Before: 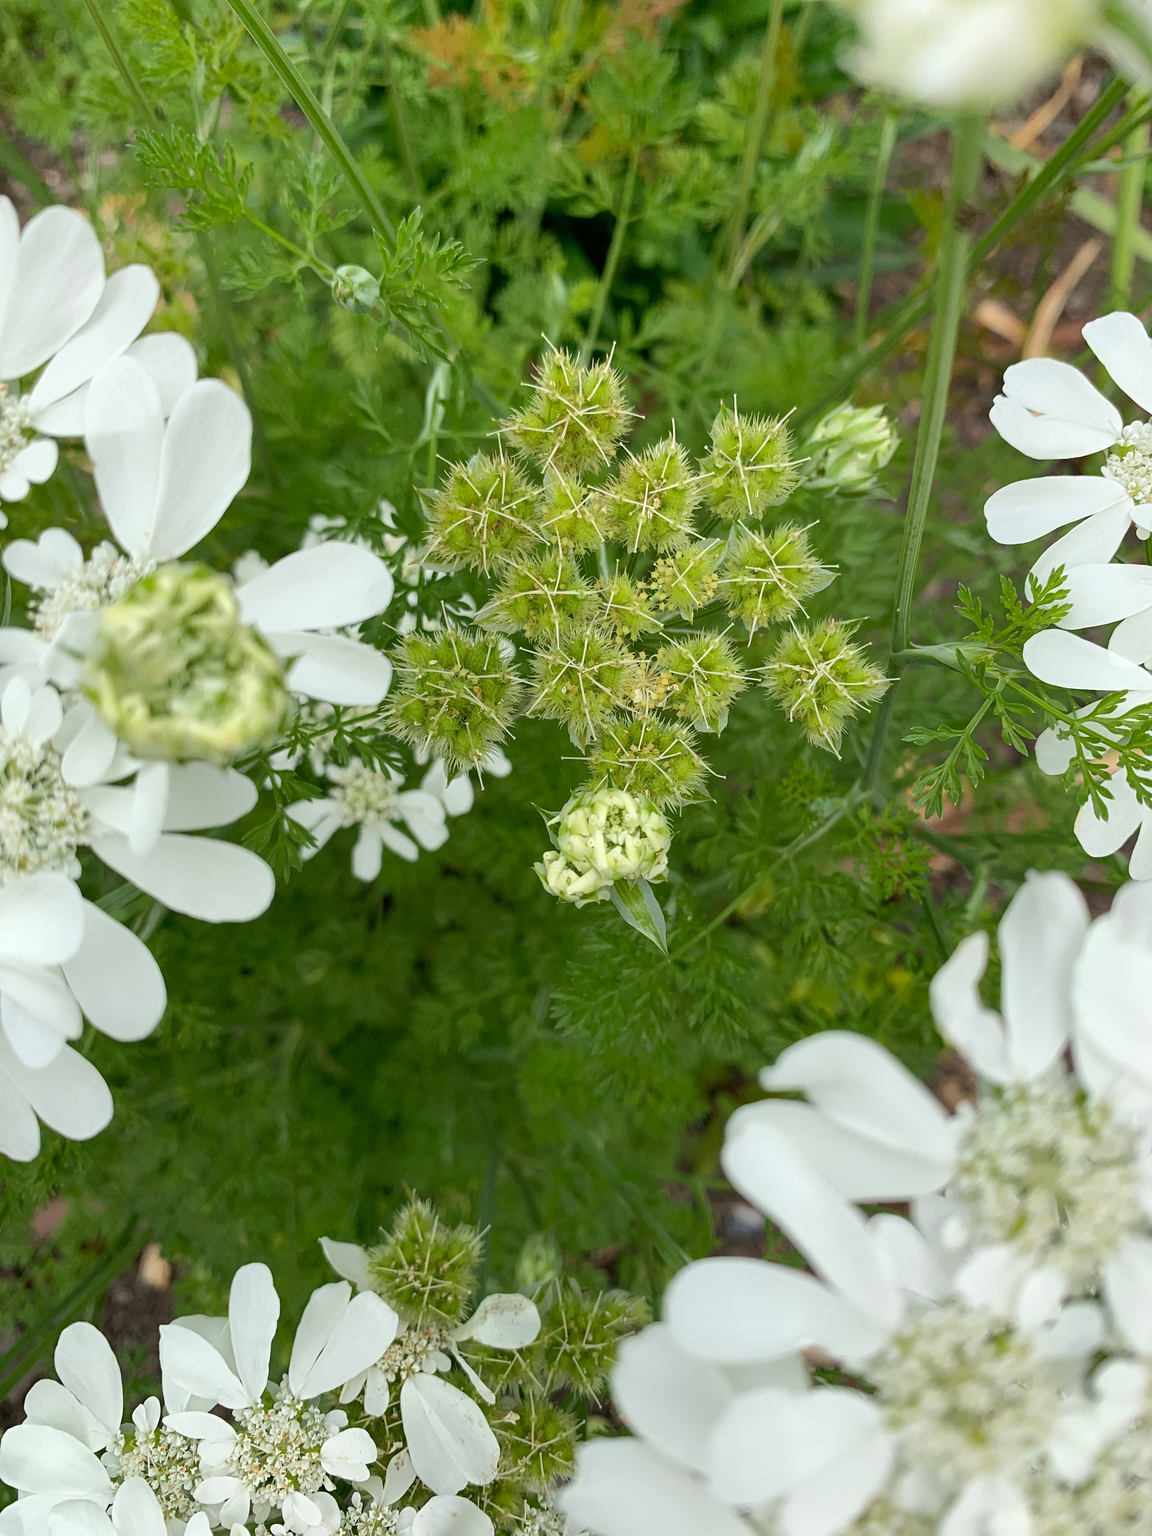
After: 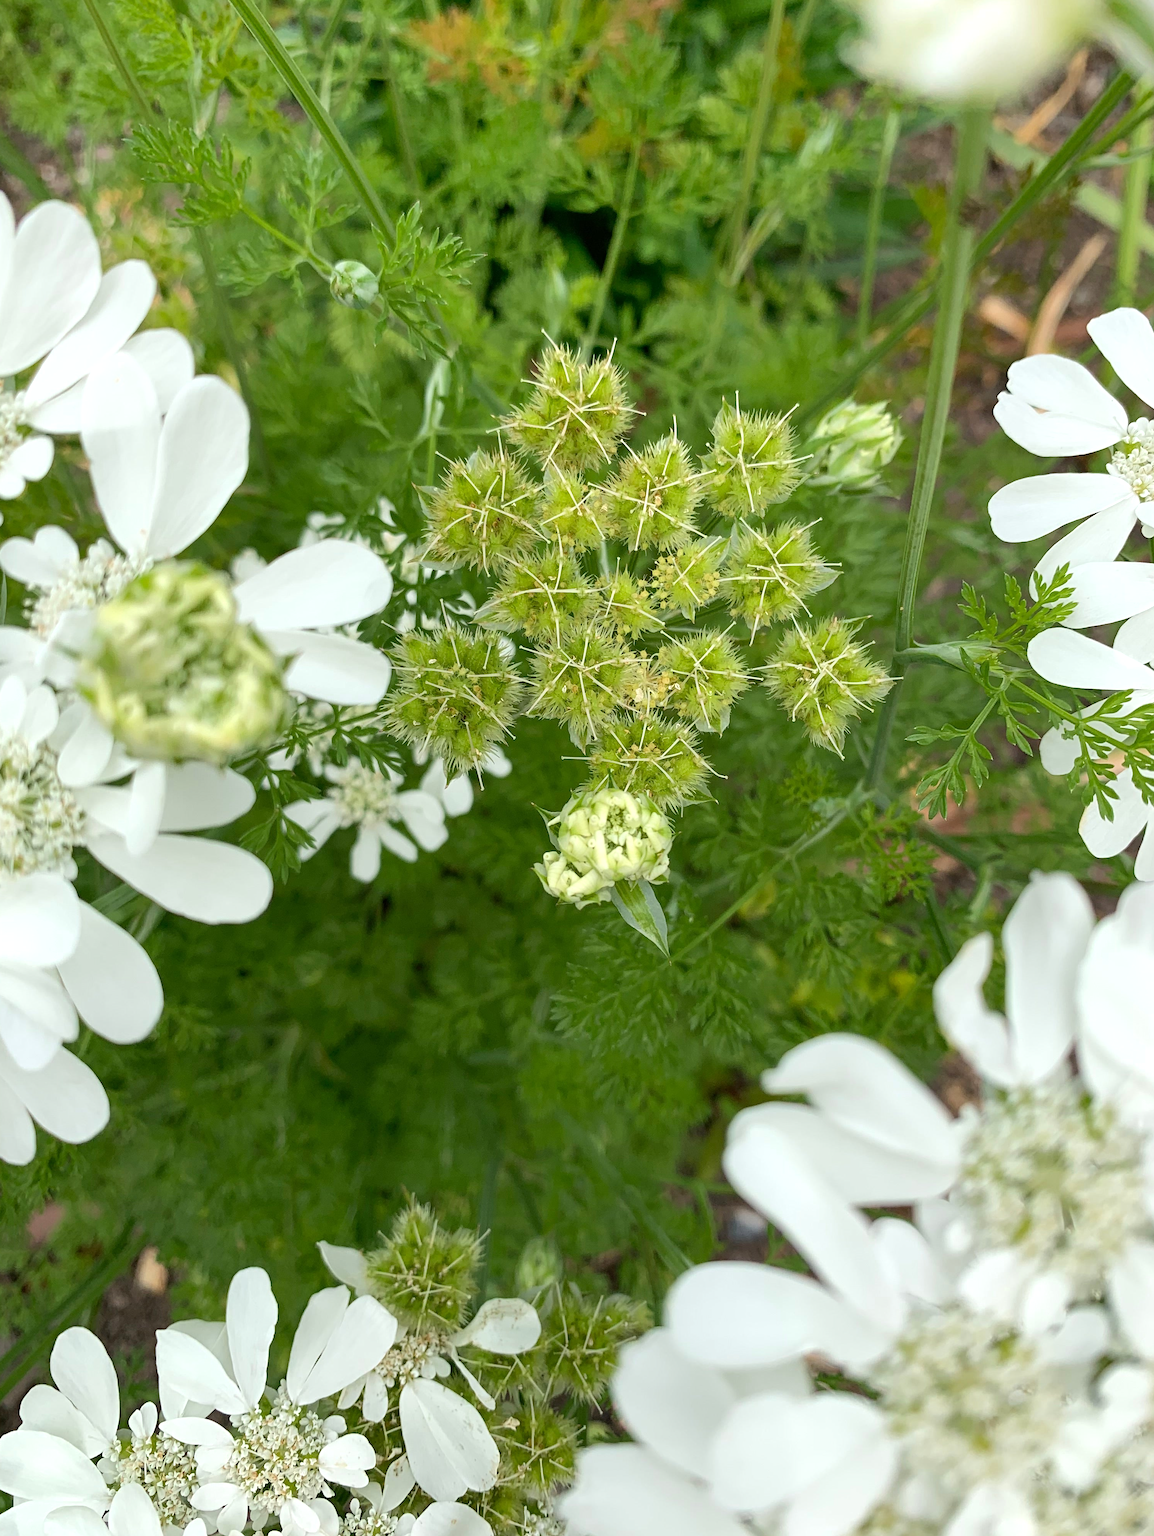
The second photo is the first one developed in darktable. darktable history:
exposure: exposure 0.217 EV, compensate highlight preservation false
crop: left 0.434%, top 0.485%, right 0.244%, bottom 0.386%
